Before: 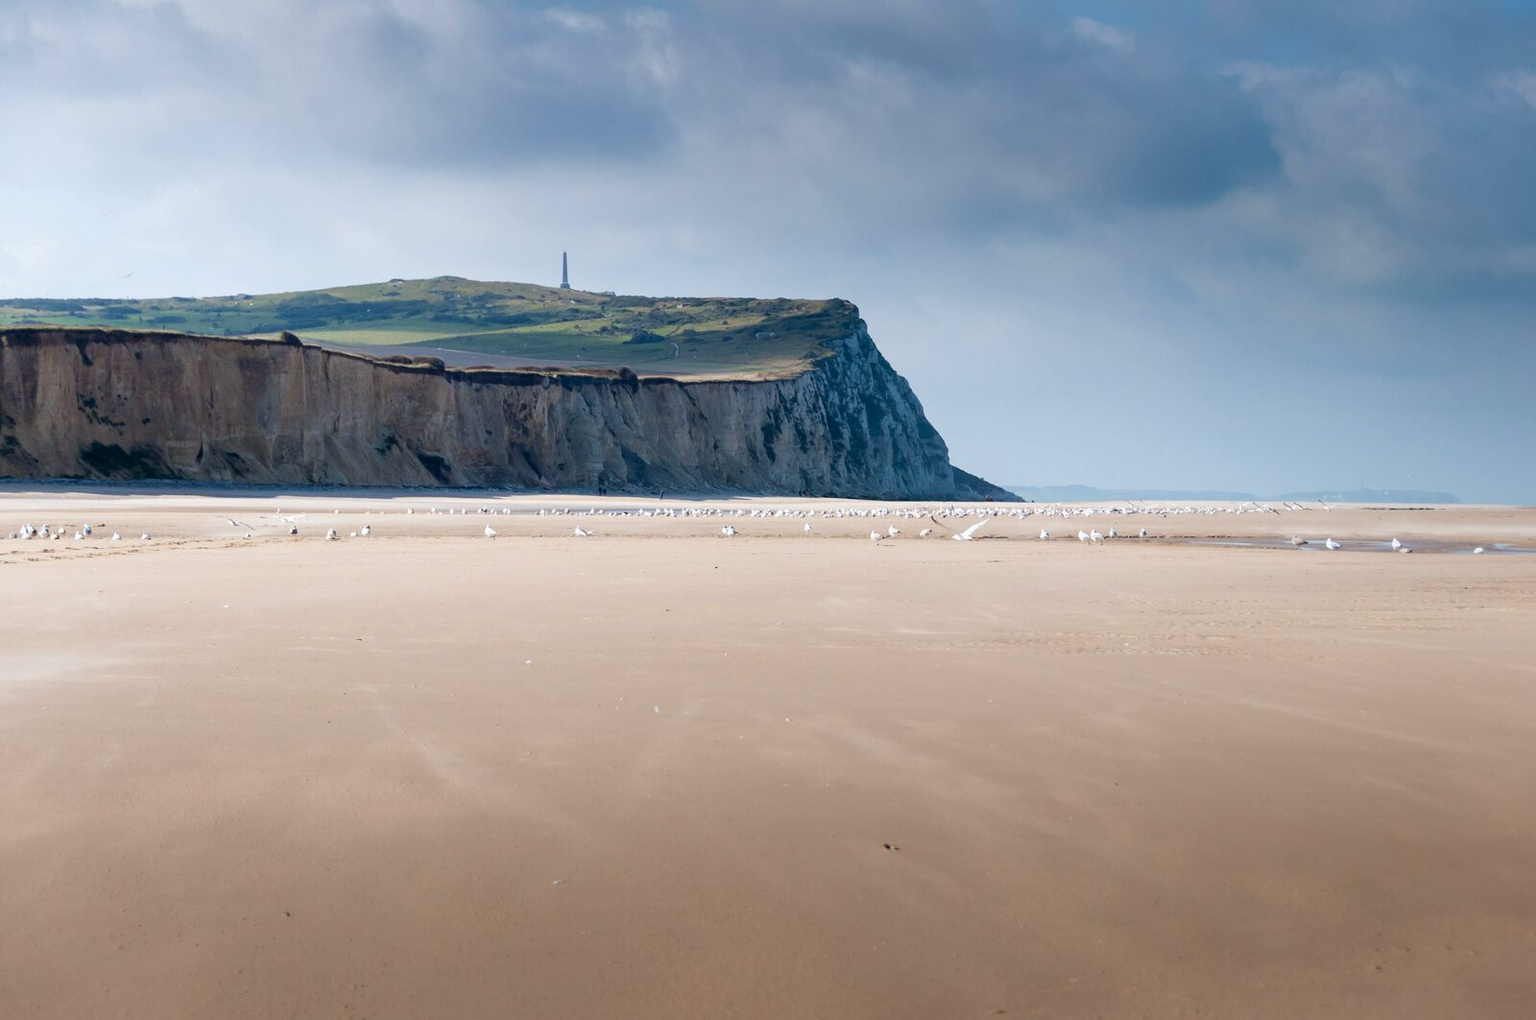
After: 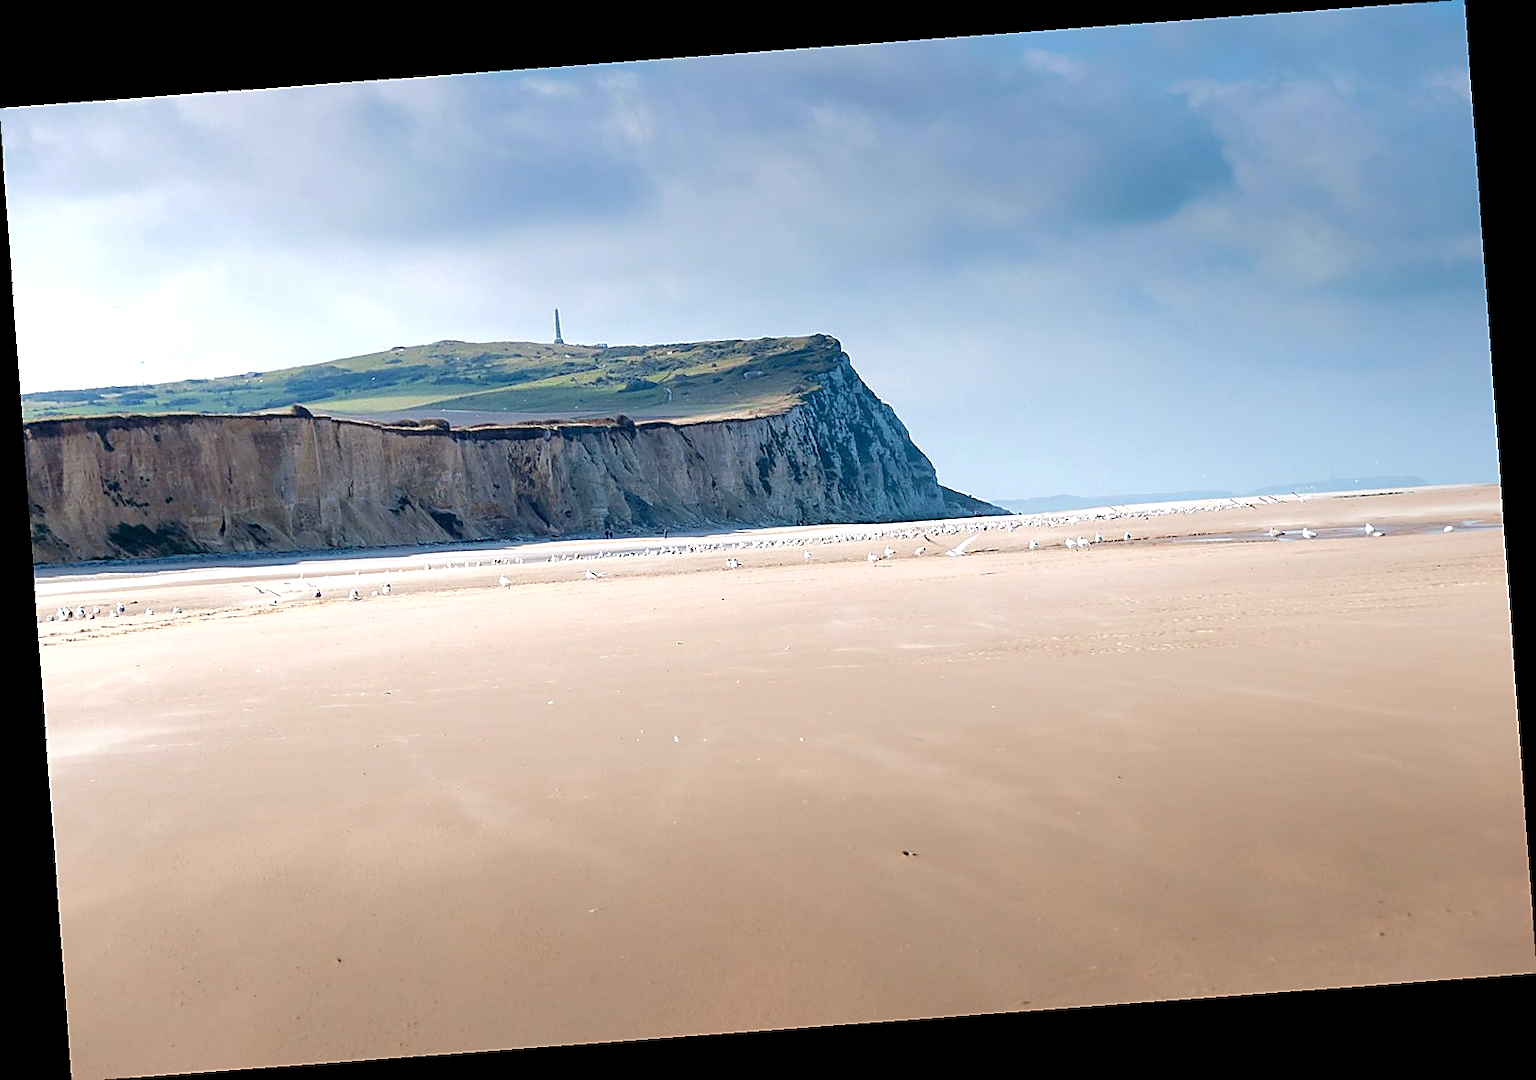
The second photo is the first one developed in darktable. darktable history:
base curve: curves: ch0 [(0, 0) (0.235, 0.266) (0.503, 0.496) (0.786, 0.72) (1, 1)]
rotate and perspective: rotation -4.25°, automatic cropping off
sharpen: radius 1.4, amount 1.25, threshold 0.7
exposure: exposure 0.485 EV, compensate highlight preservation false
